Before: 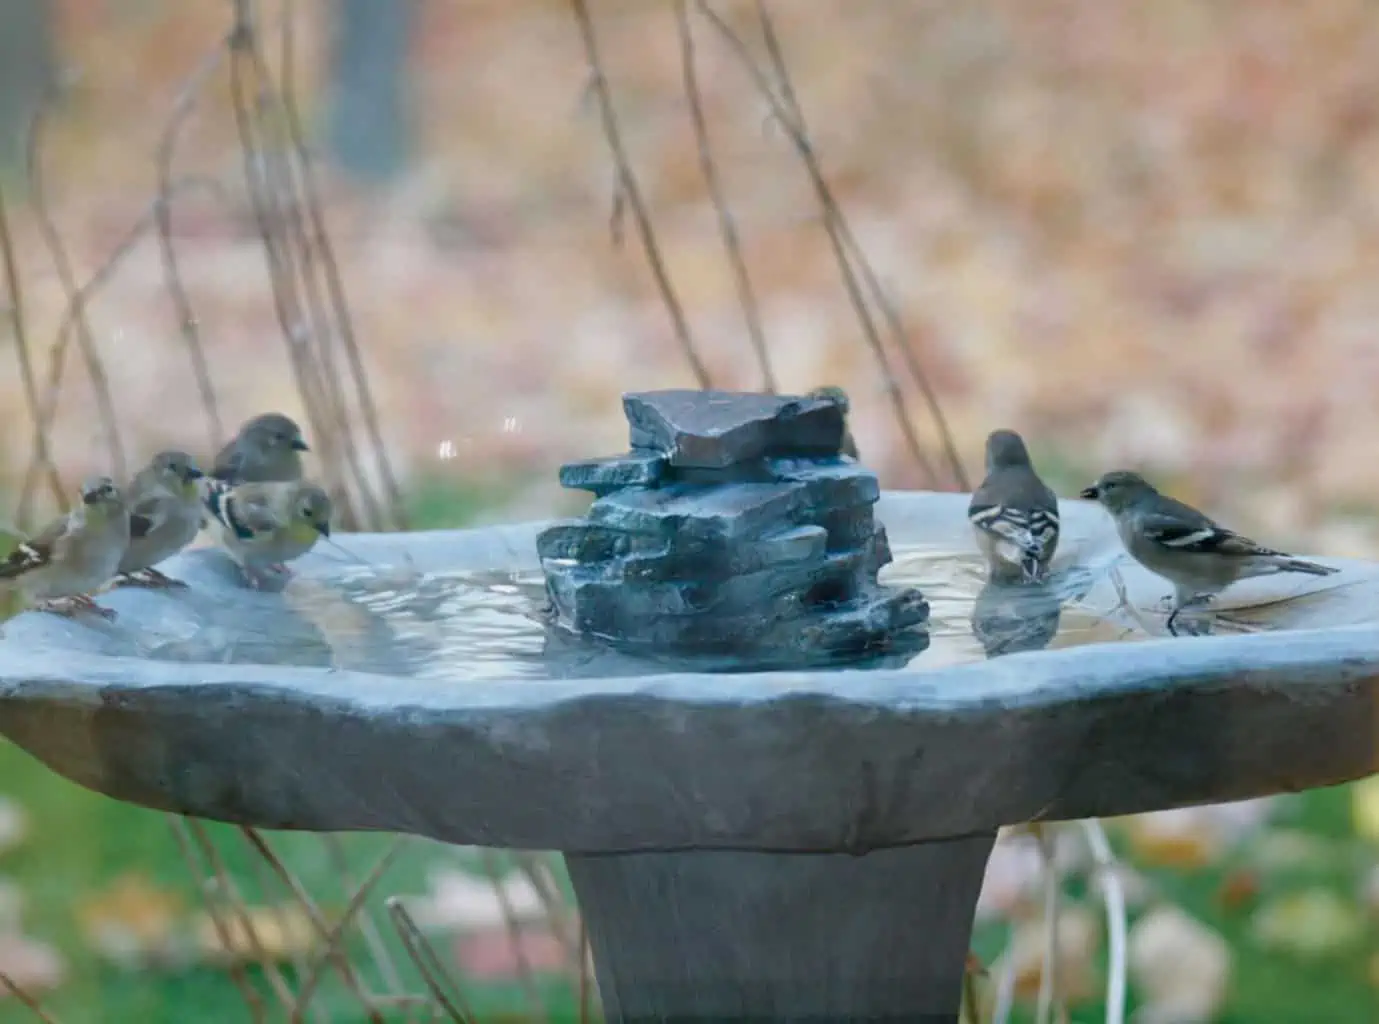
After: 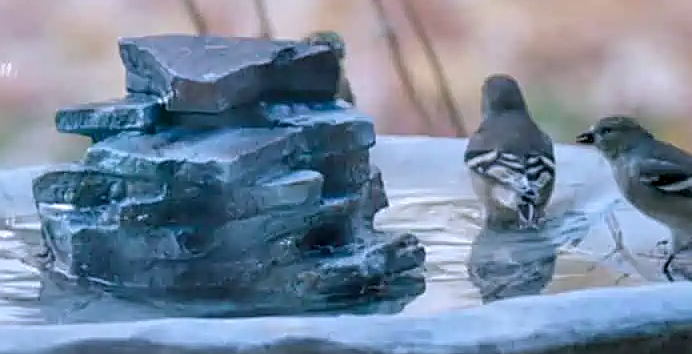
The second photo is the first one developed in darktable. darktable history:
local contrast: on, module defaults
white balance: red 1.004, blue 1.096
sharpen: on, module defaults
shadows and highlights: shadows 10, white point adjustment 1, highlights -40
crop: left 36.607%, top 34.735%, right 13.146%, bottom 30.611%
